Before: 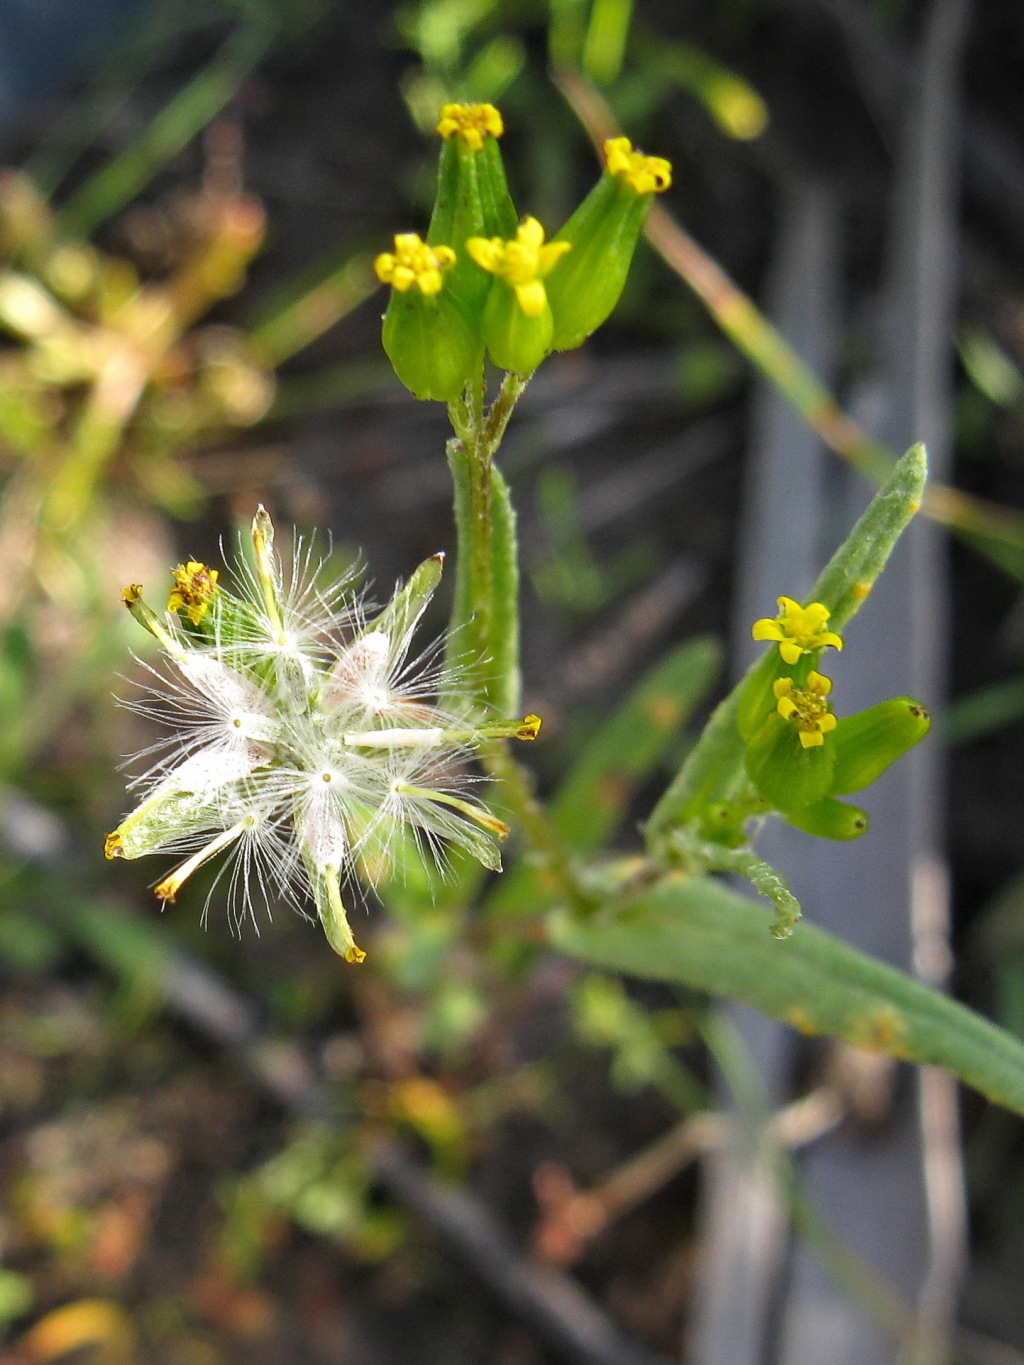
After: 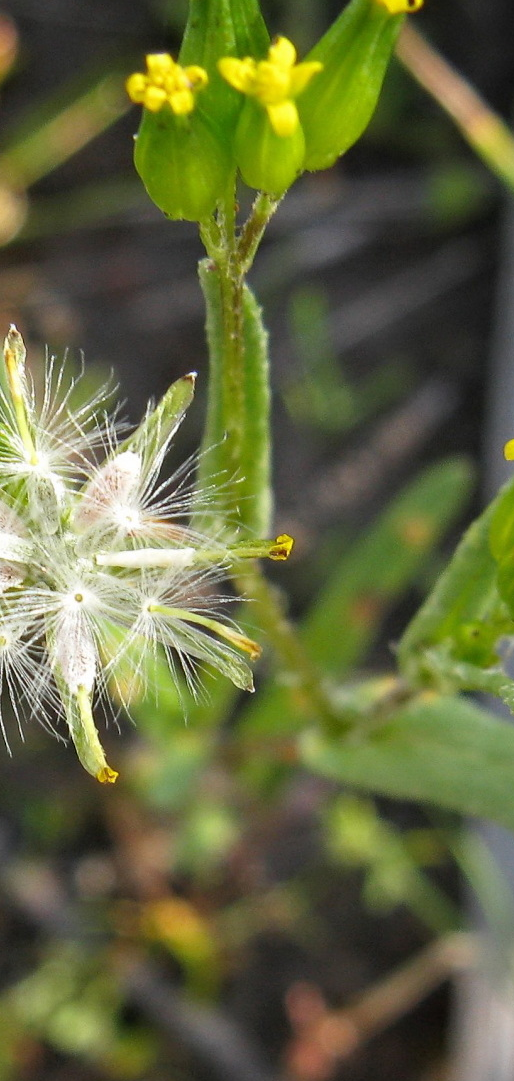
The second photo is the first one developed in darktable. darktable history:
crop and rotate: angle 0.024°, left 24.28%, top 13.238%, right 25.449%, bottom 7.513%
